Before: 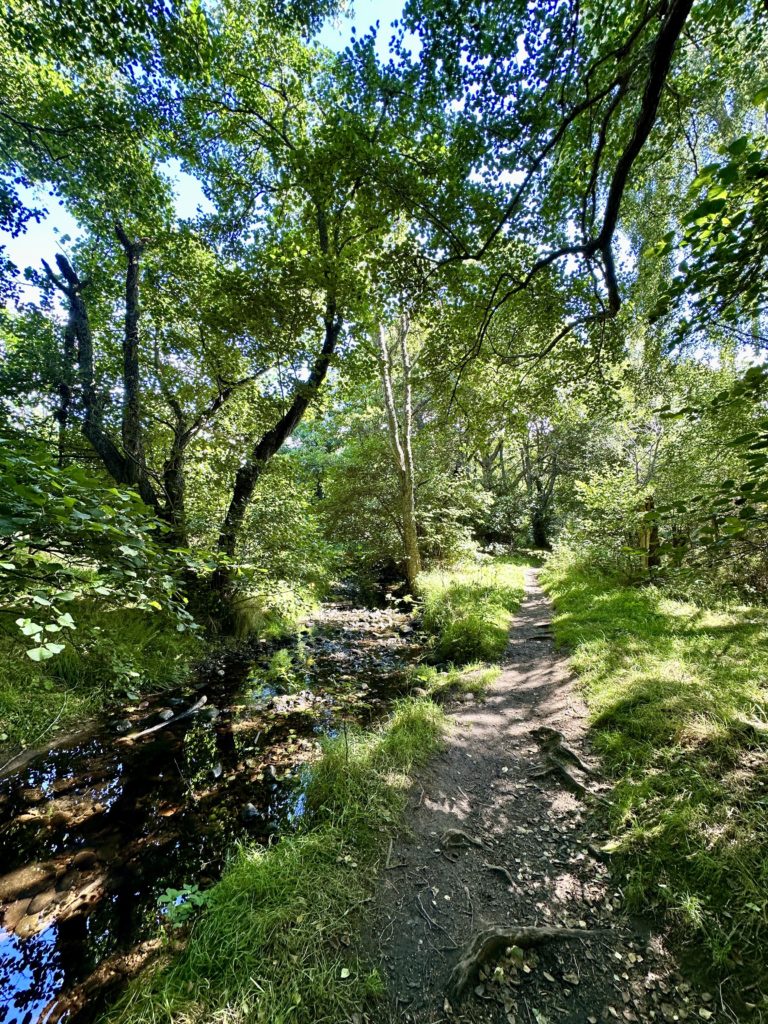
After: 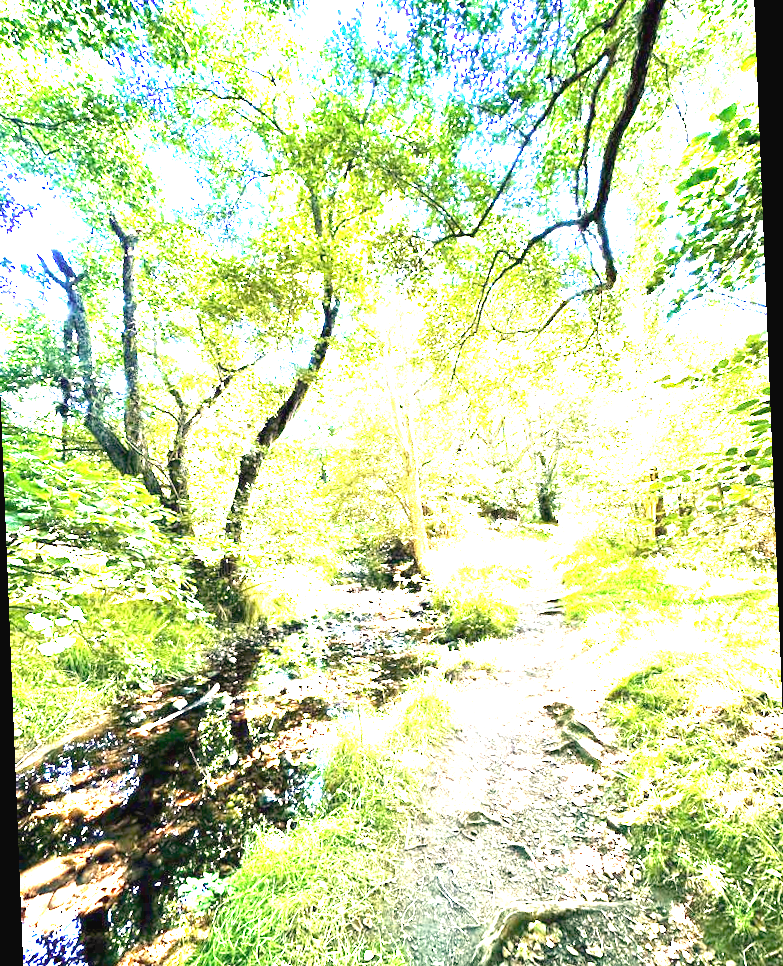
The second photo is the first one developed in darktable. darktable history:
crop: left 1.964%, top 3.251%, right 1.122%, bottom 4.933%
contrast brightness saturation: contrast 0.06, brightness -0.01, saturation -0.23
rotate and perspective: rotation -2.29°, automatic cropping off
white balance: red 1.127, blue 0.943
exposure: black level correction 0, exposure 4 EV, compensate exposure bias true, compensate highlight preservation false
